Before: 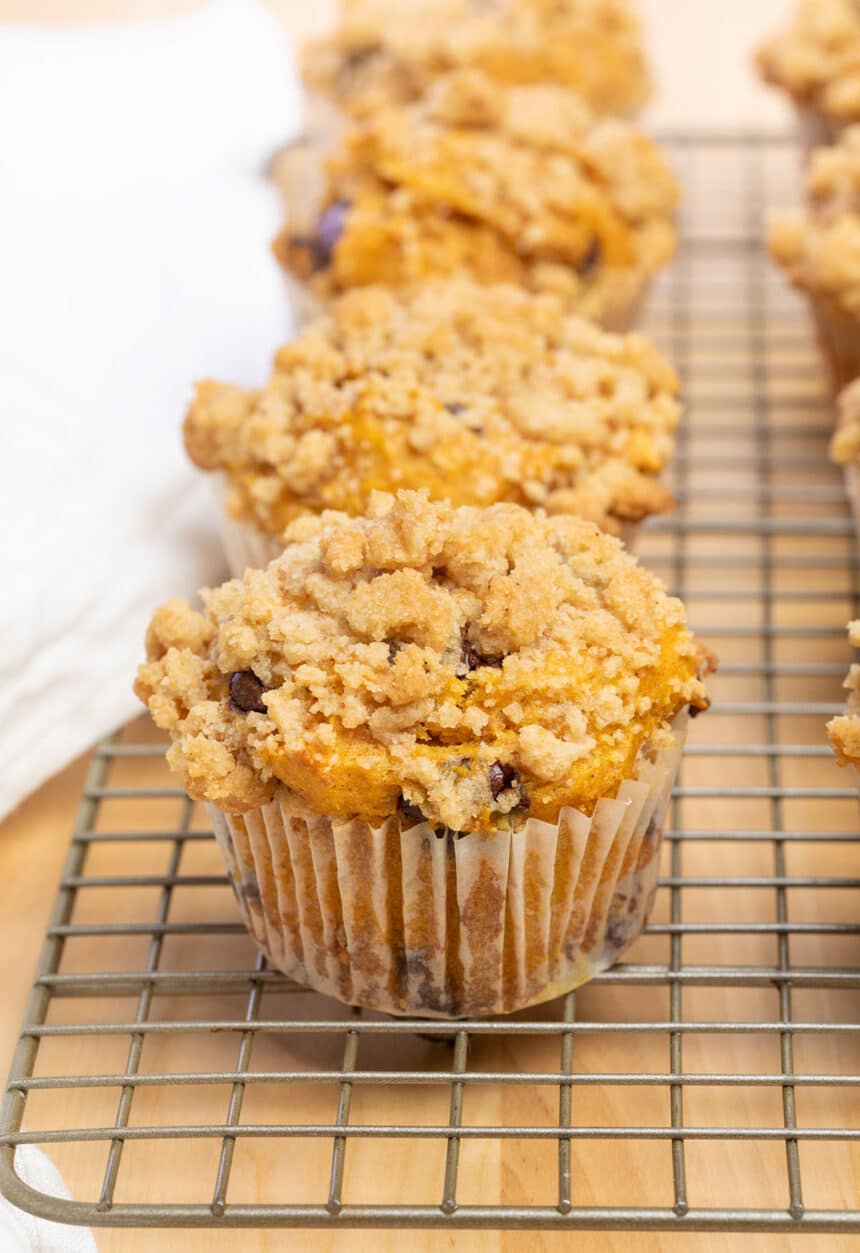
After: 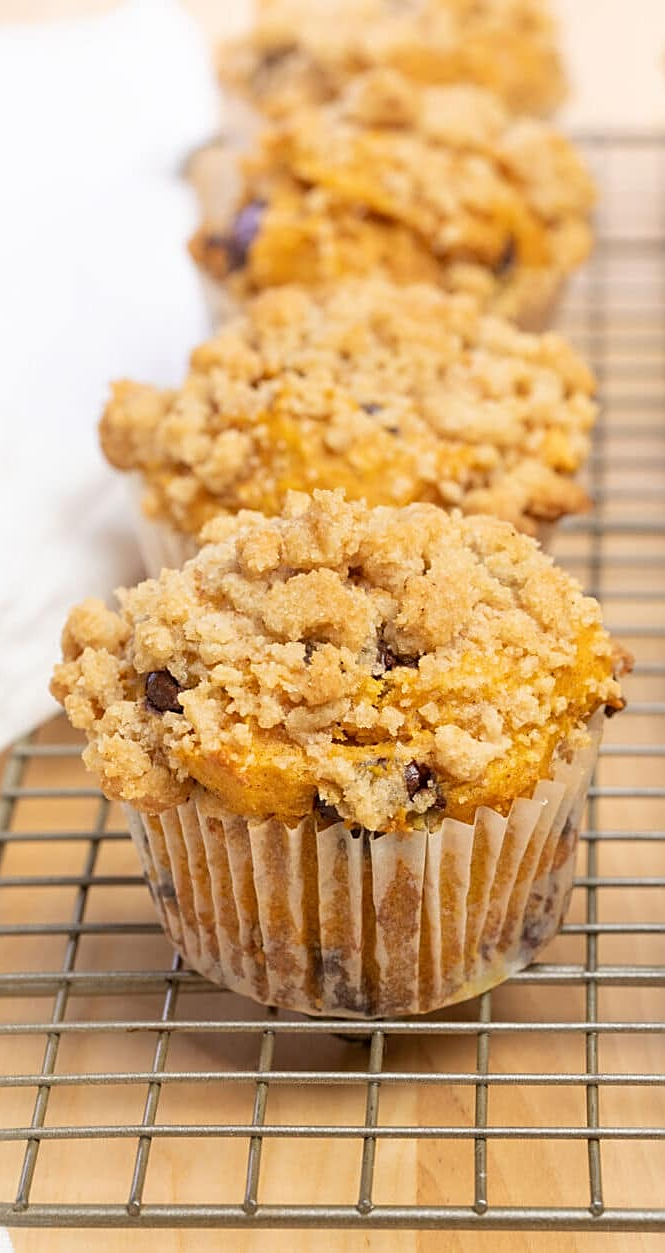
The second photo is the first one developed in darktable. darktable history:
crop: left 9.846%, right 12.737%
sharpen: on, module defaults
